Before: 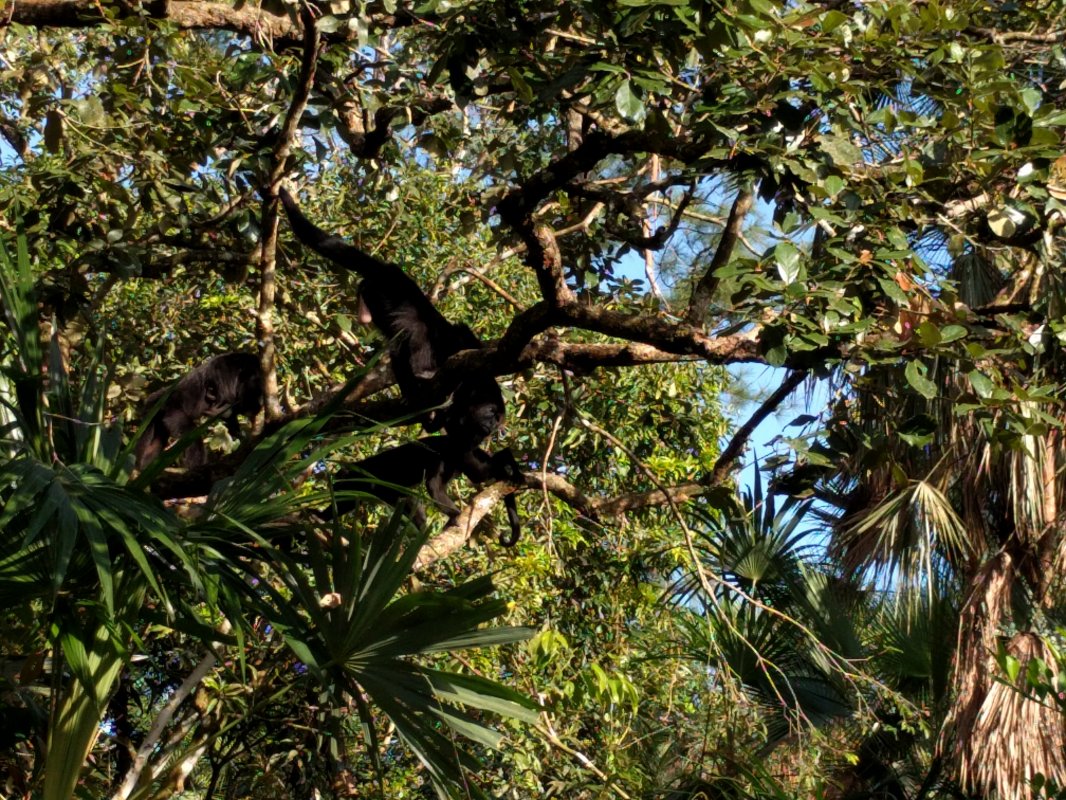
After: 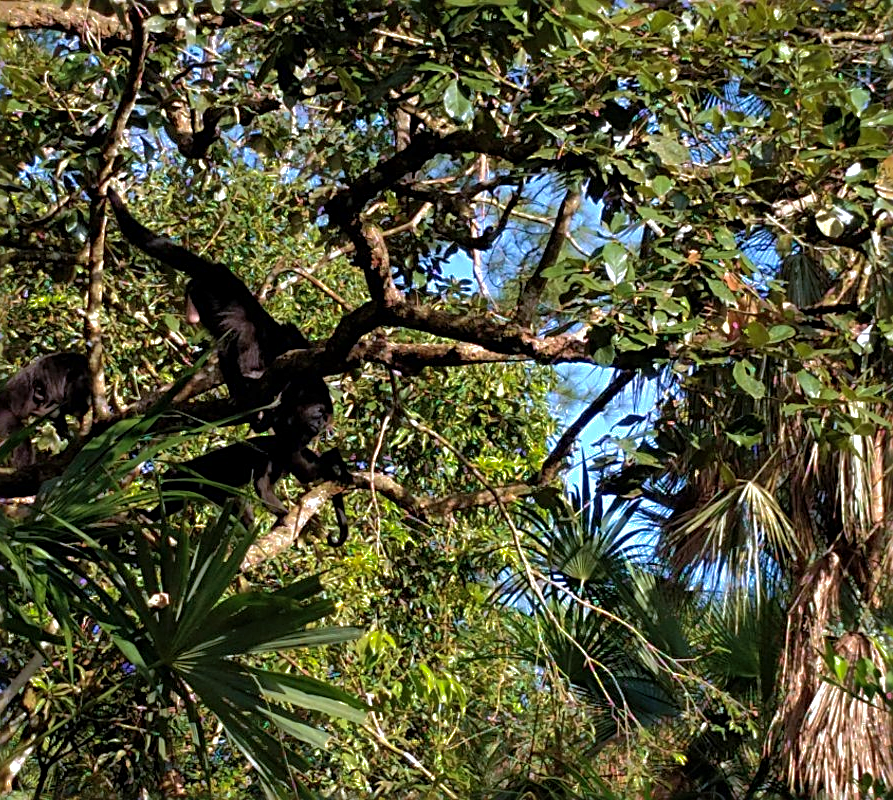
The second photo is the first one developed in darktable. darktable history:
sharpen: radius 2.531, amount 0.628
crop: left 16.145%
exposure: exposure 0.128 EV, compensate highlight preservation false
velvia: on, module defaults
white balance: red 0.967, blue 1.119, emerald 0.756
shadows and highlights: shadows 40, highlights -60
